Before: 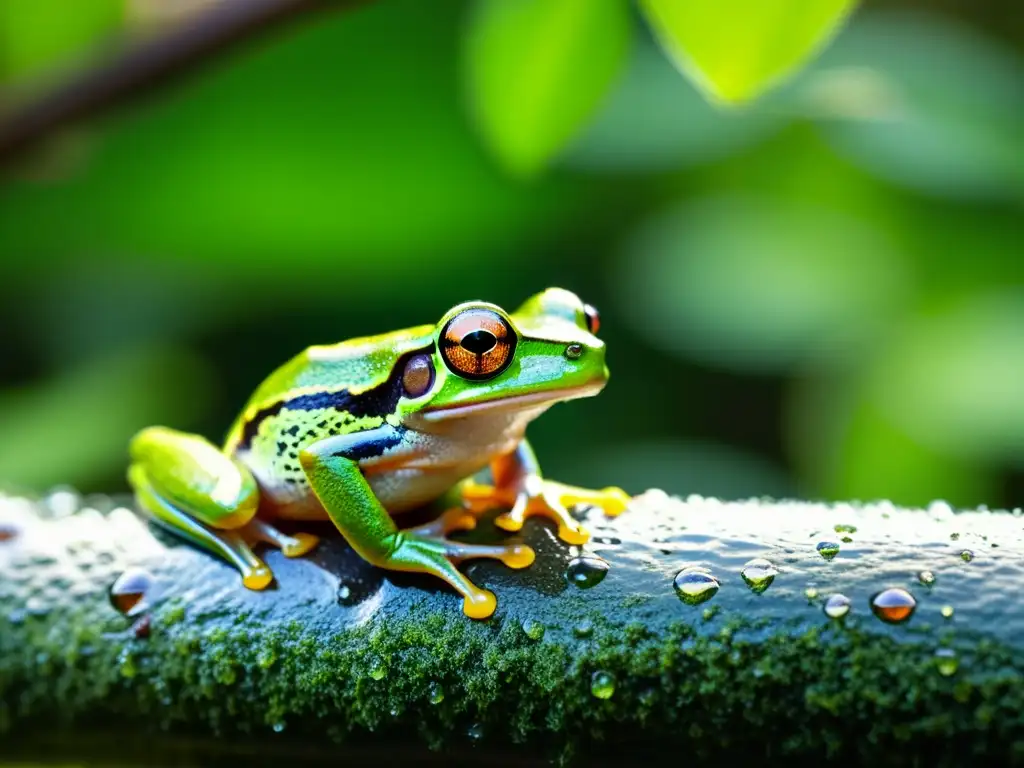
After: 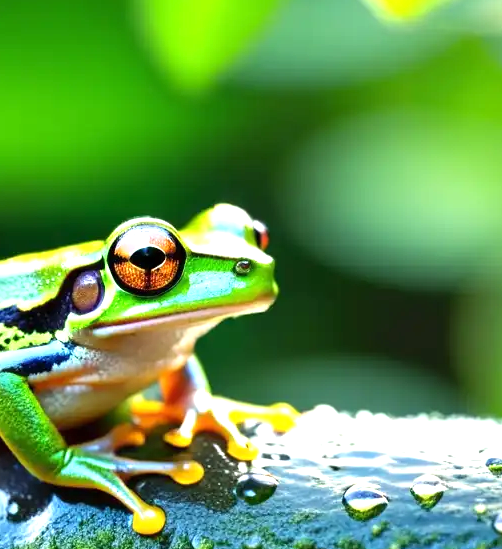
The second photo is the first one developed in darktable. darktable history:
crop: left 32.353%, top 10.94%, right 18.547%, bottom 17.467%
exposure: black level correction 0, exposure 0.7 EV, compensate highlight preservation false
